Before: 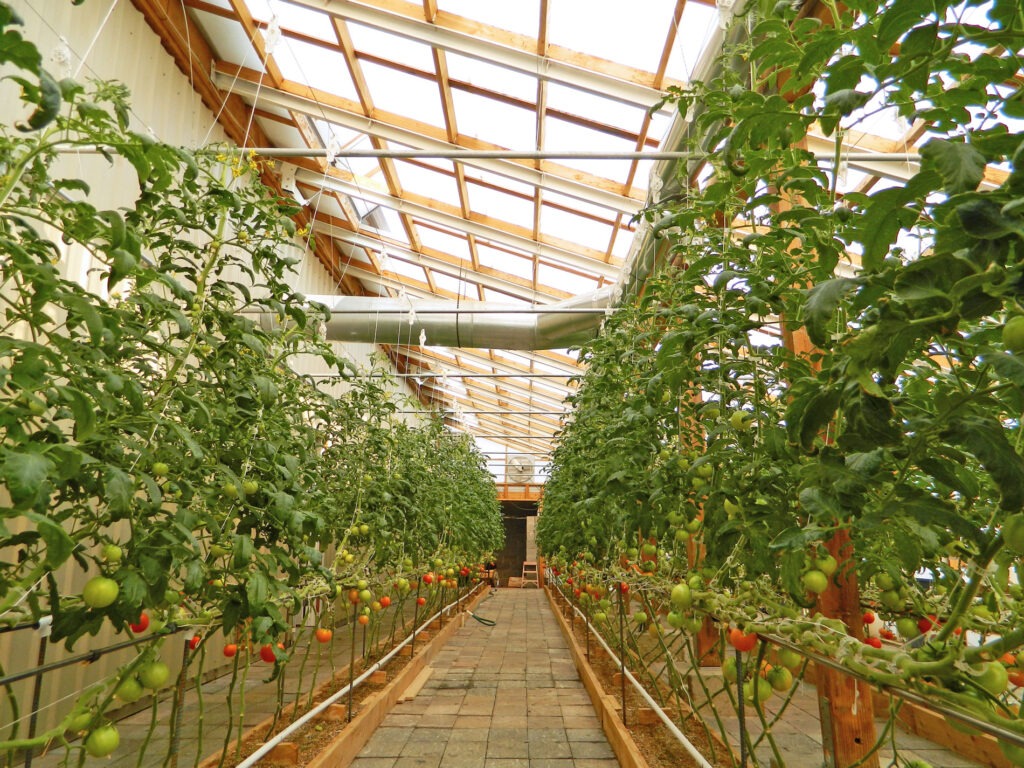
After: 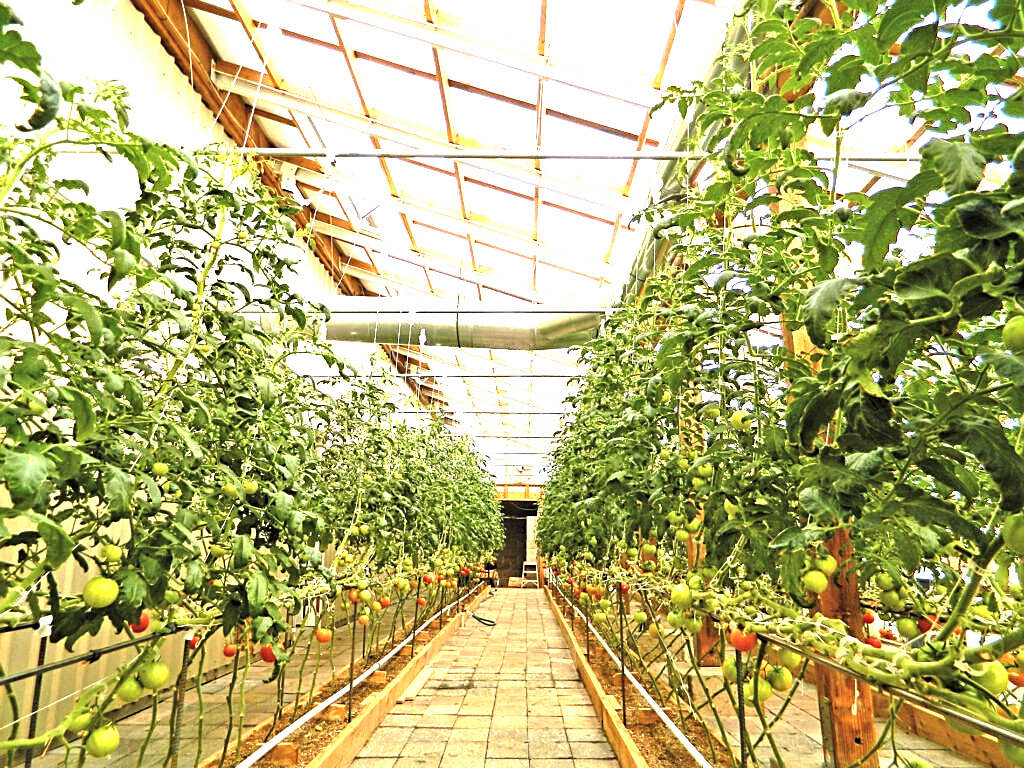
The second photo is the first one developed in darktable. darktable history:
exposure: black level correction -0.002, exposure 1.333 EV, compensate exposure bias true, compensate highlight preservation false
sharpen: on, module defaults
levels: levels [0.182, 0.542, 0.902]
